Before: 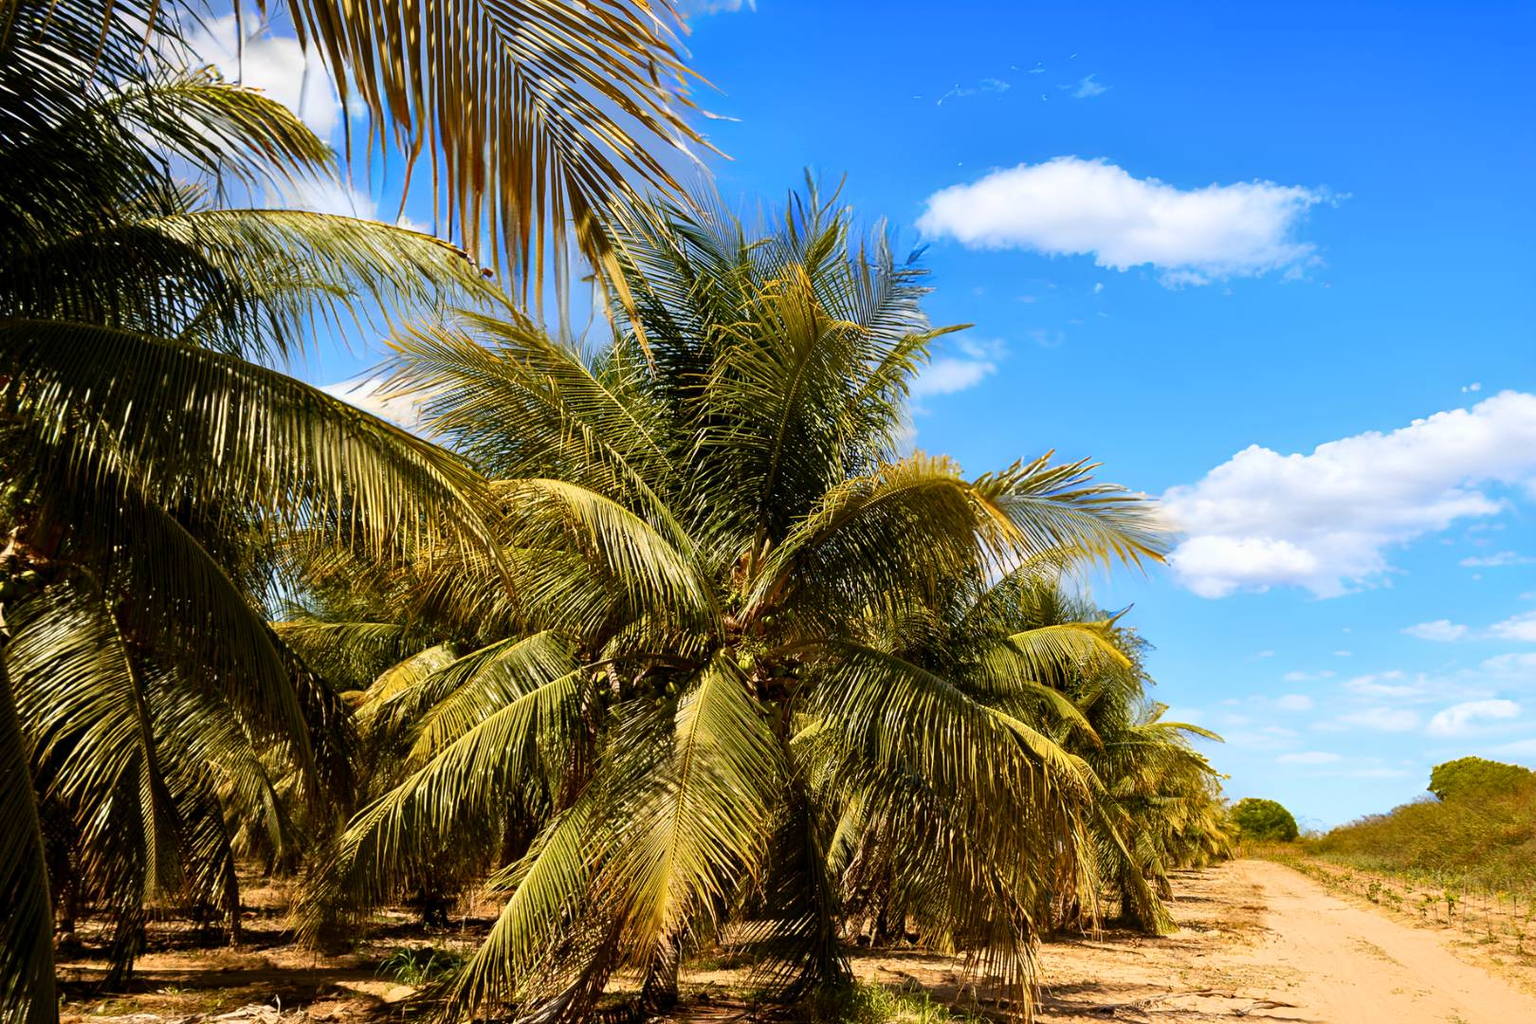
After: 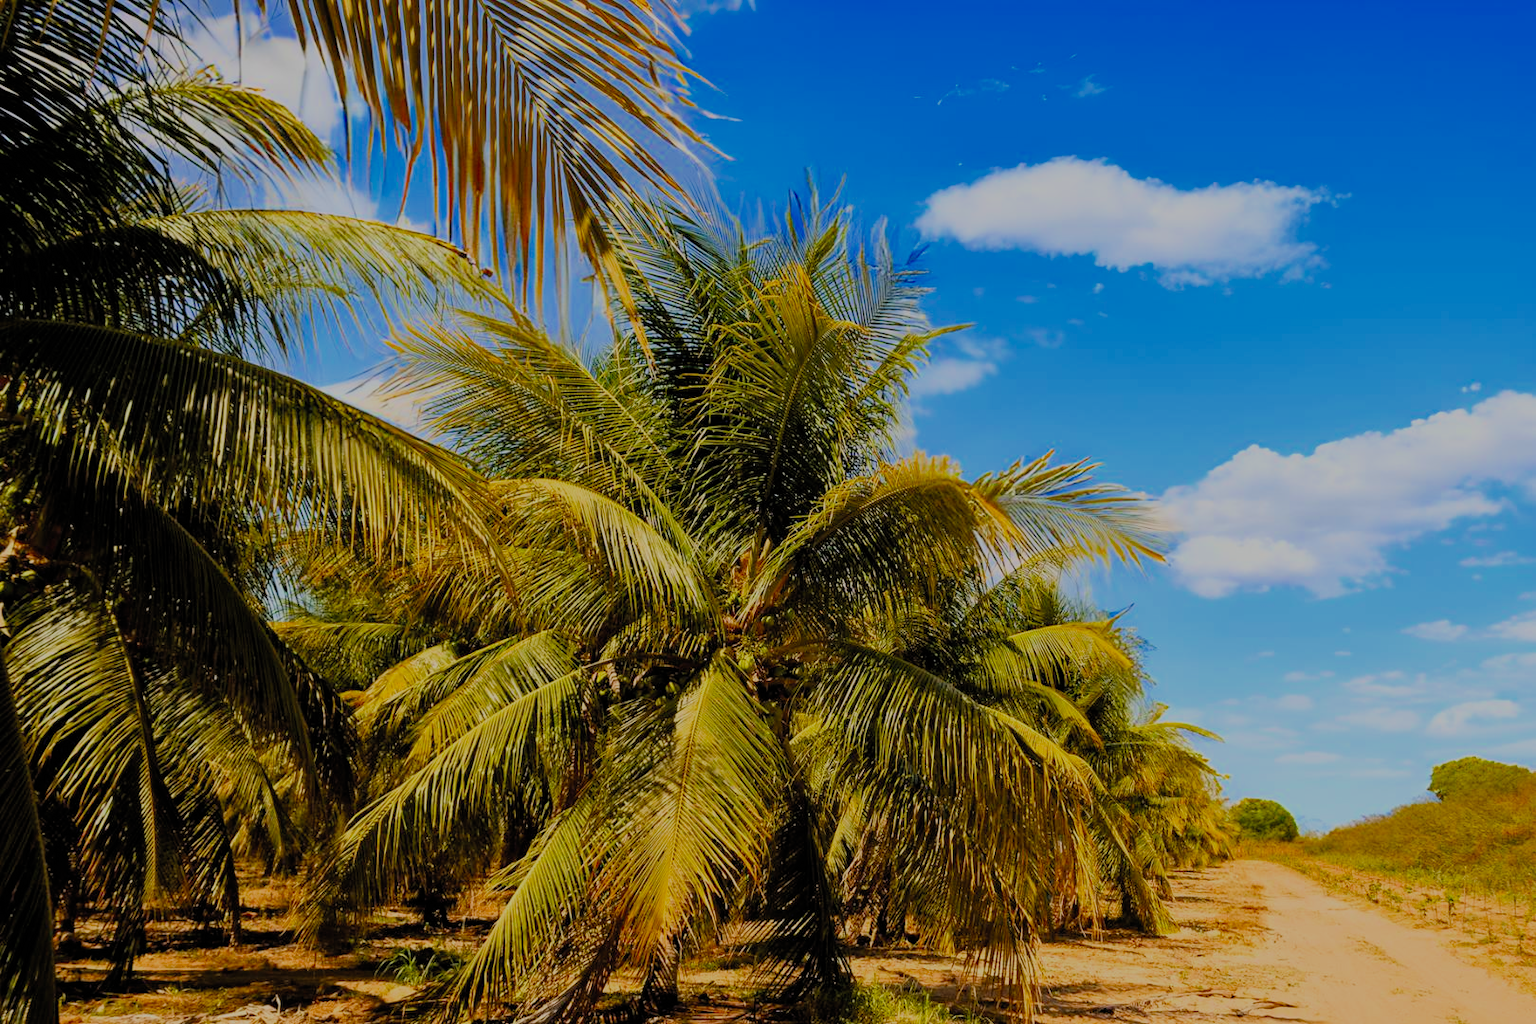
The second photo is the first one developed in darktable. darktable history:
filmic rgb: black relative exposure -8 EV, white relative exposure 8.04 EV, hardness 2.43, latitude 10.65%, contrast 0.709, highlights saturation mix 9.26%, shadows ↔ highlights balance 1.76%, add noise in highlights 0.099, color science v4 (2020), type of noise poissonian
